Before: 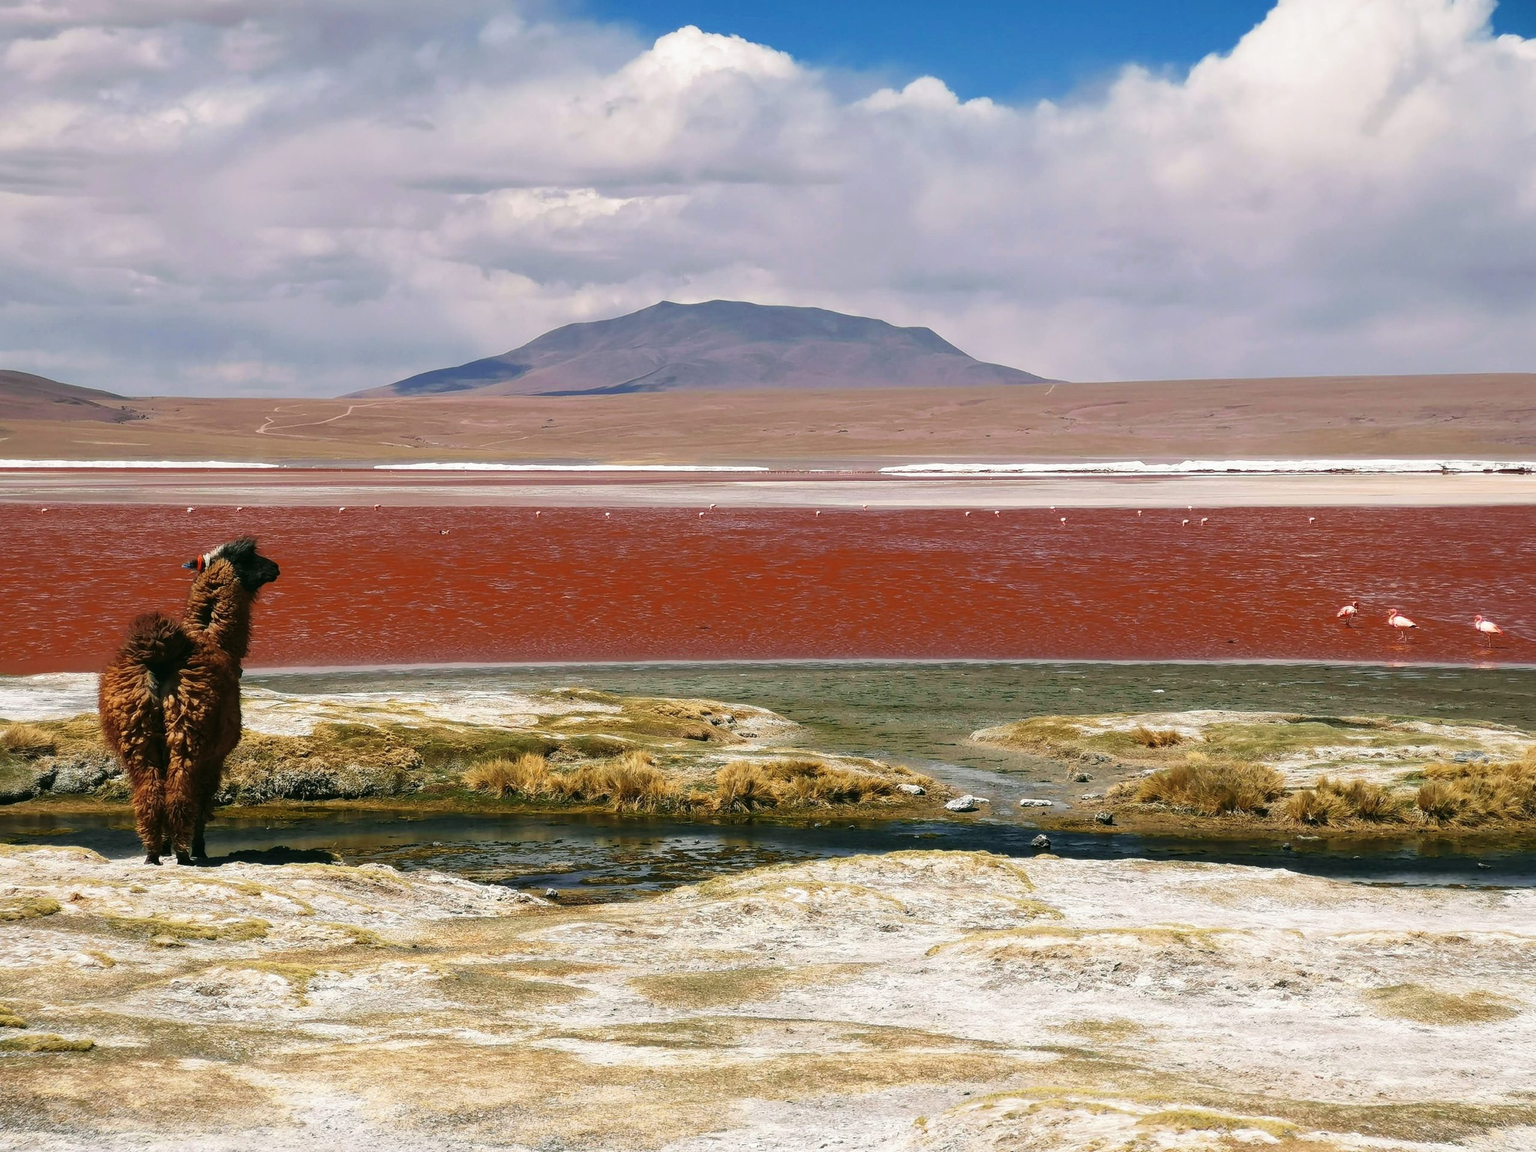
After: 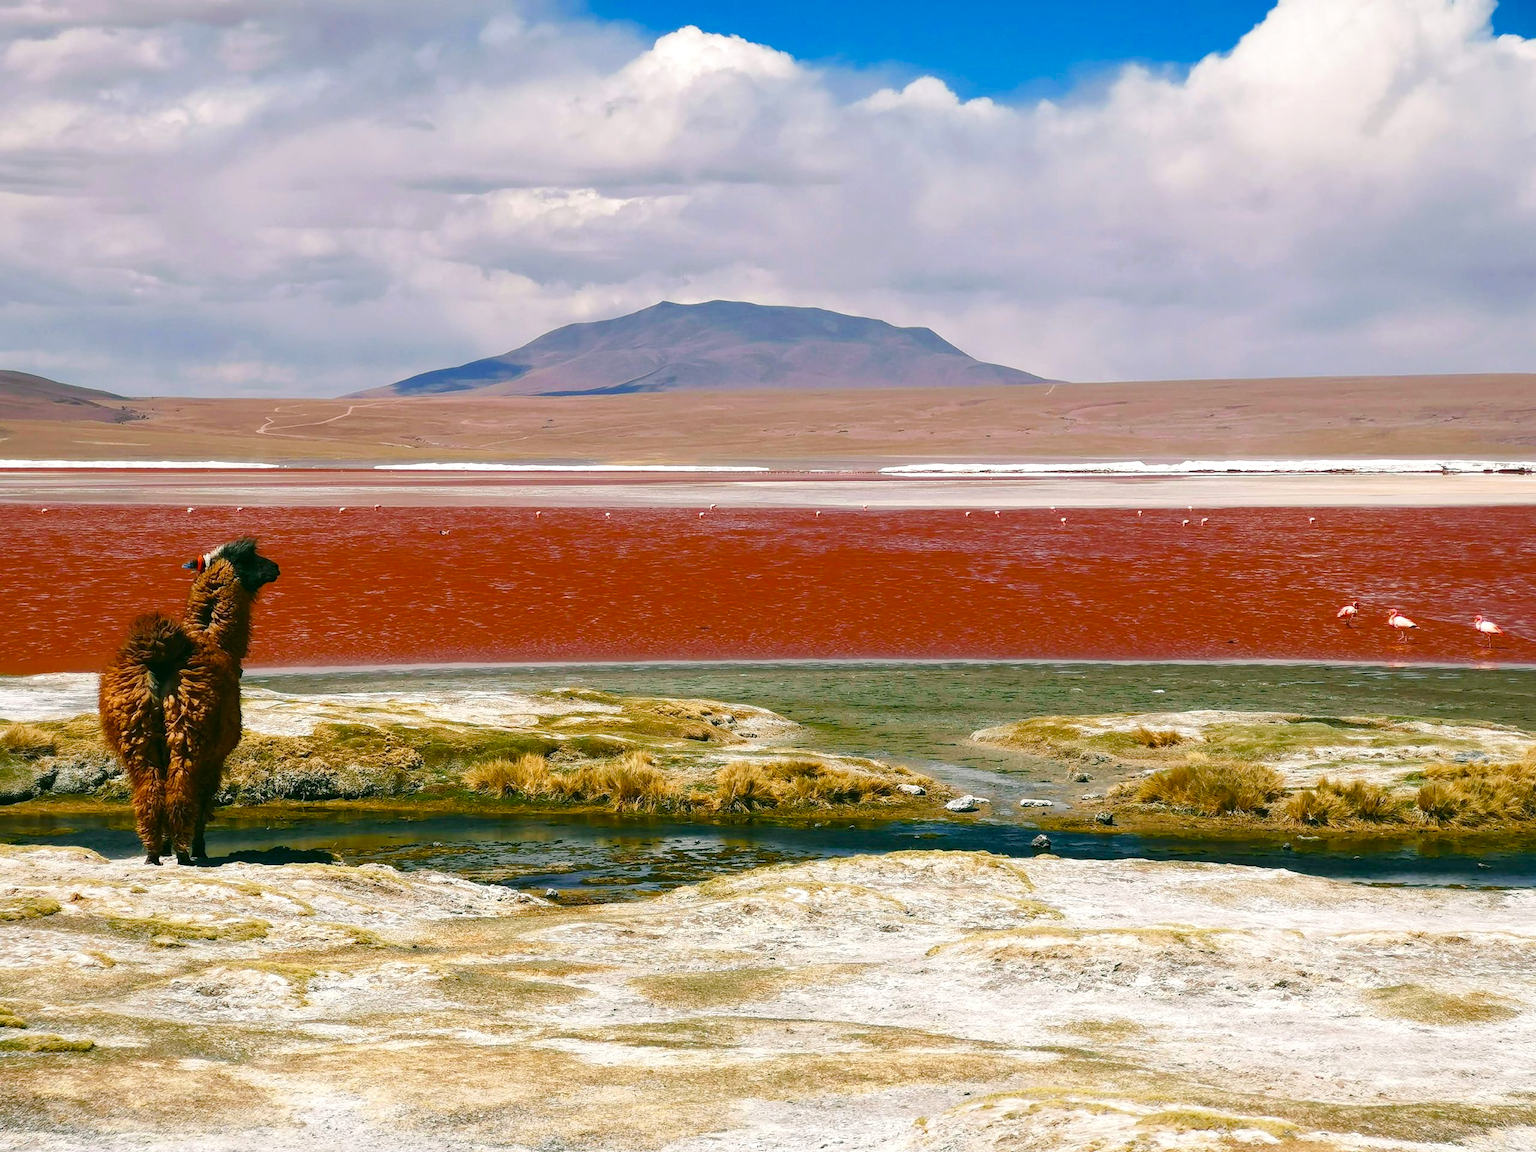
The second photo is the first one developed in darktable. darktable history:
color balance rgb: shadows lift › chroma 2.017%, shadows lift › hue 186.41°, perceptual saturation grading › global saturation 44.822%, perceptual saturation grading › highlights -50.254%, perceptual saturation grading › shadows 30.366%, perceptual brilliance grading › highlights 9.547%, perceptual brilliance grading › mid-tones 5.794%, contrast -10.326%
